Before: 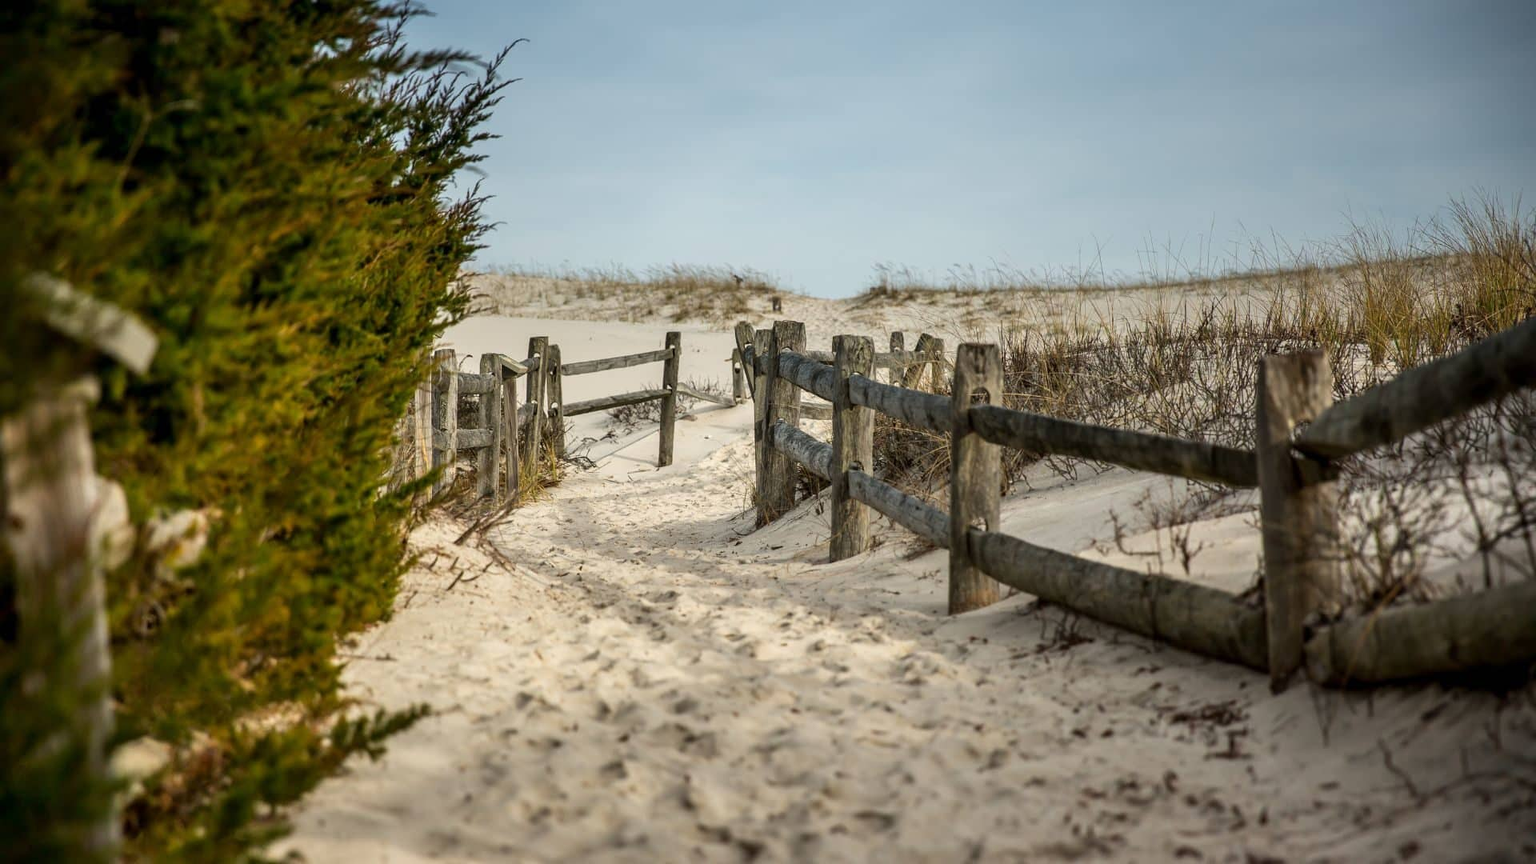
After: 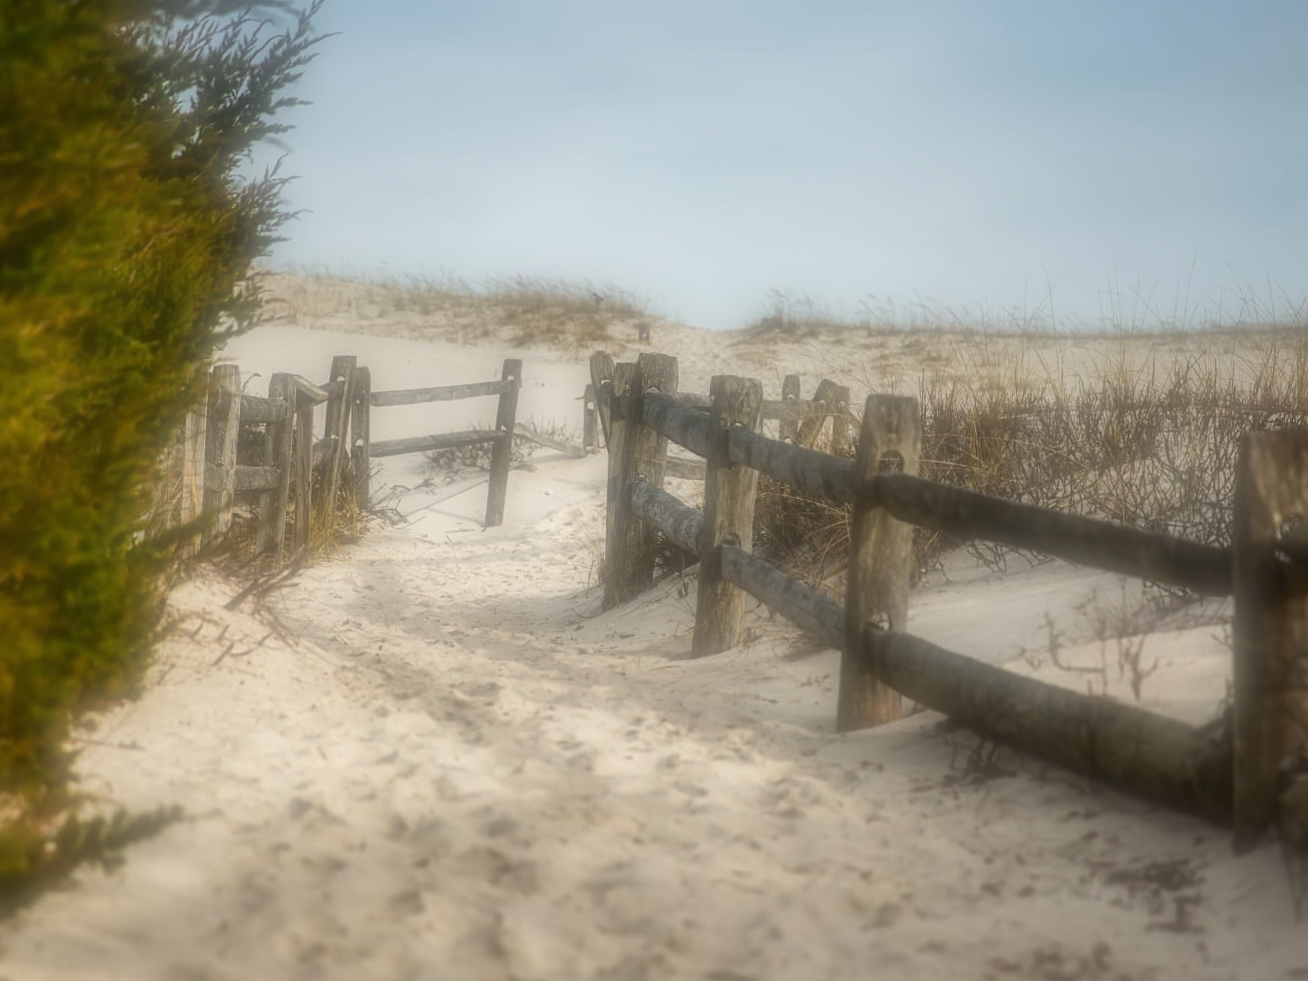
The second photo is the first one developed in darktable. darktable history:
soften: on, module defaults
crop and rotate: angle -3.27°, left 14.277%, top 0.028%, right 10.766%, bottom 0.028%
